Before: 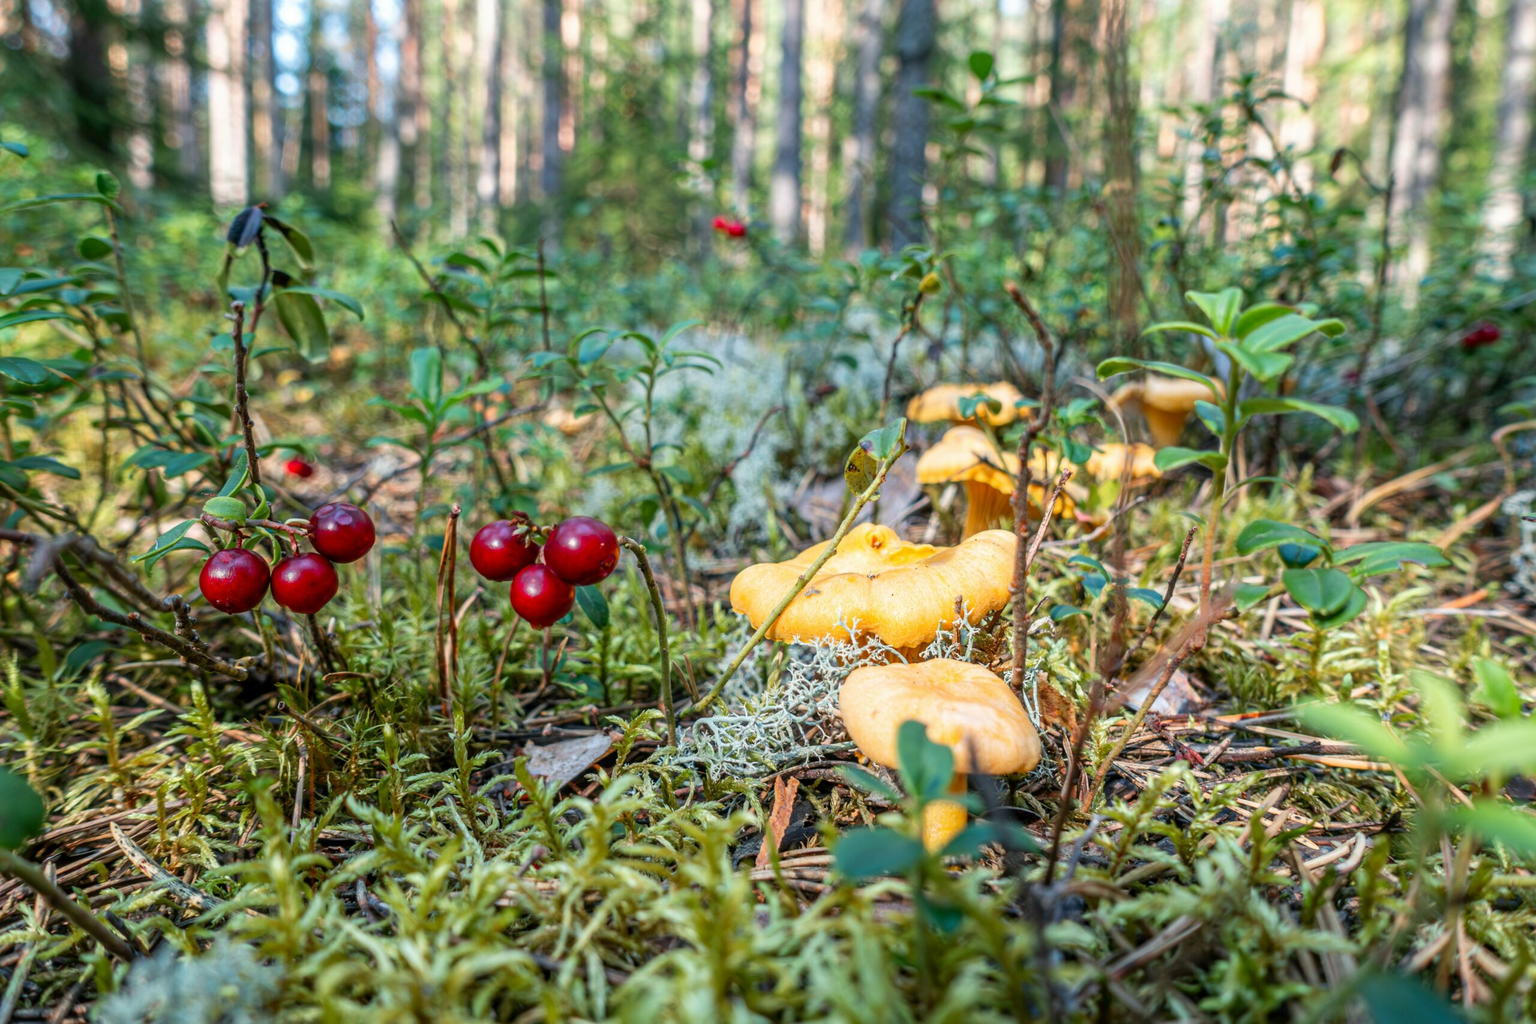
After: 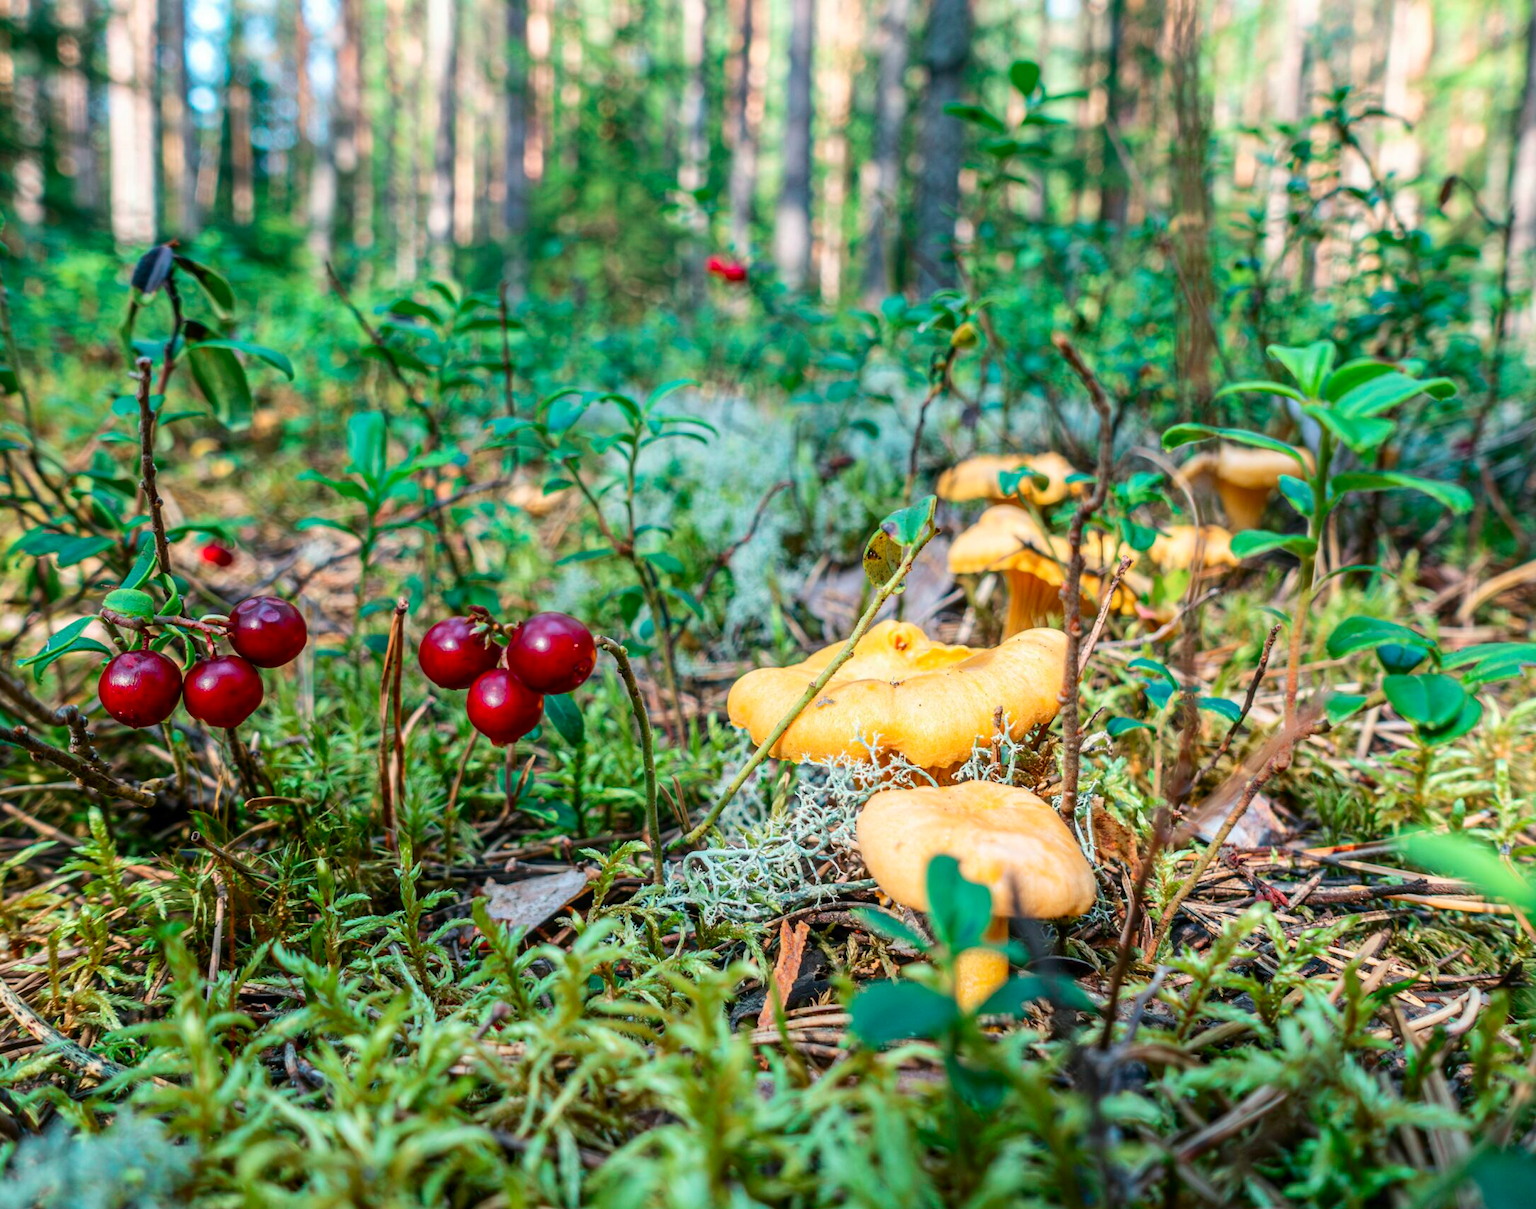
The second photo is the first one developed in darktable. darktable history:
crop: left 7.598%, right 7.873%
tone curve: curves: ch0 [(0, 0) (0.183, 0.152) (0.571, 0.594) (1, 1)]; ch1 [(0, 0) (0.394, 0.307) (0.5, 0.5) (0.586, 0.597) (0.625, 0.647) (1, 1)]; ch2 [(0, 0) (0.5, 0.5) (0.604, 0.616) (1, 1)], color space Lab, independent channels, preserve colors none
